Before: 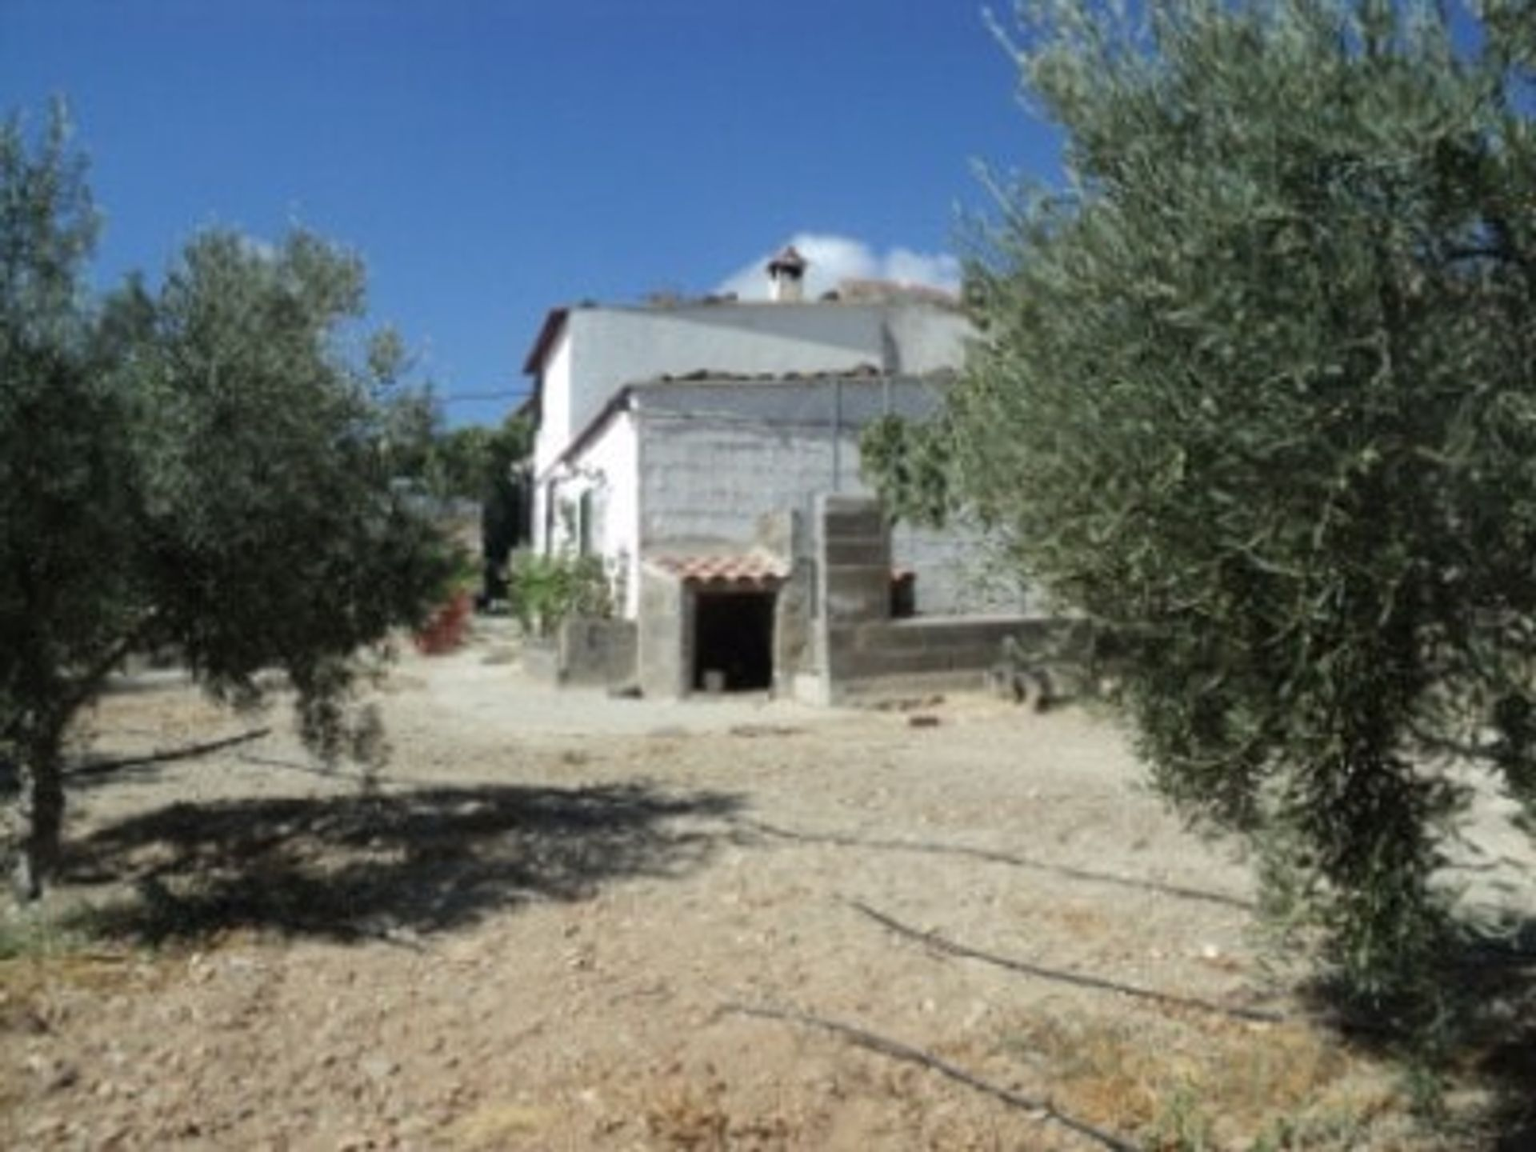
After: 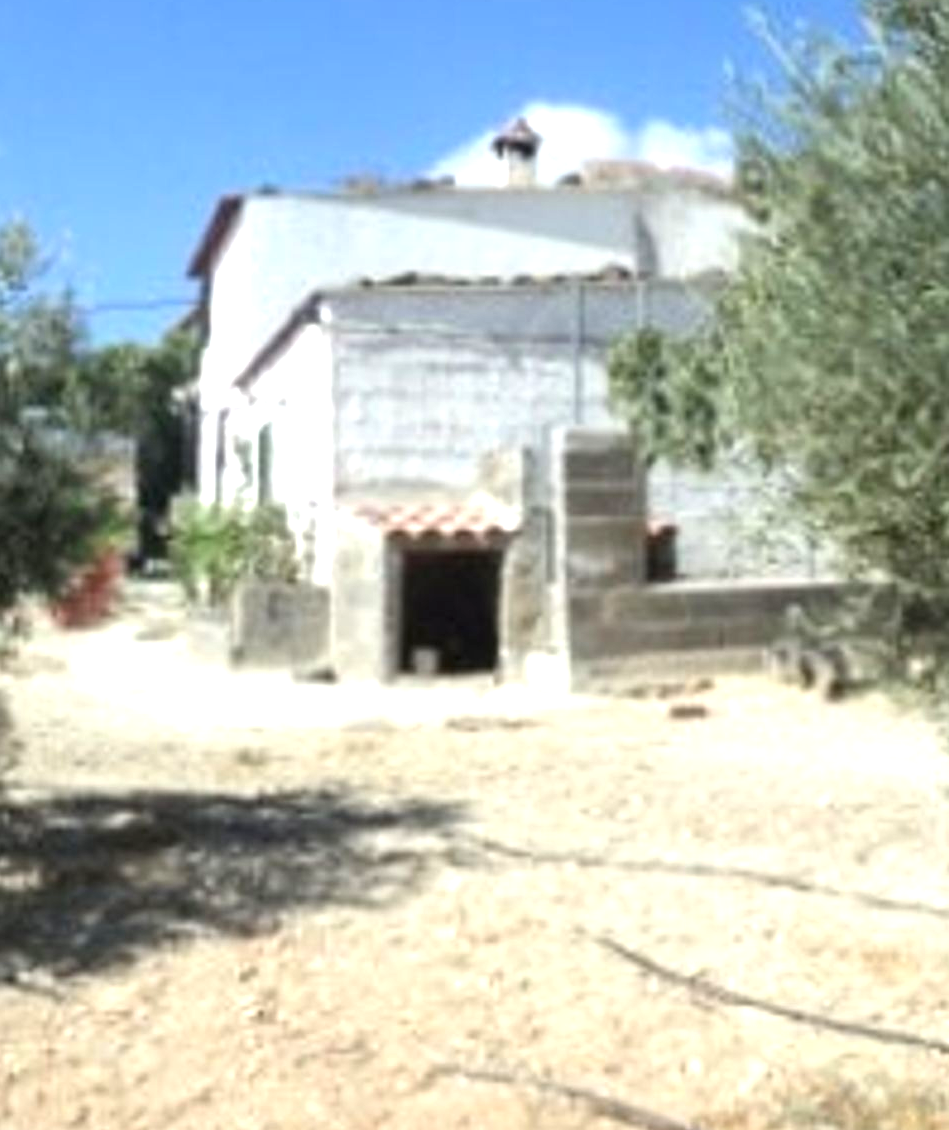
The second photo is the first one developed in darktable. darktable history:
exposure: black level correction 0, exposure 1.1 EV, compensate exposure bias true, compensate highlight preservation false
crop and rotate: angle 0.02°, left 24.353%, top 13.219%, right 26.156%, bottom 8.224%
